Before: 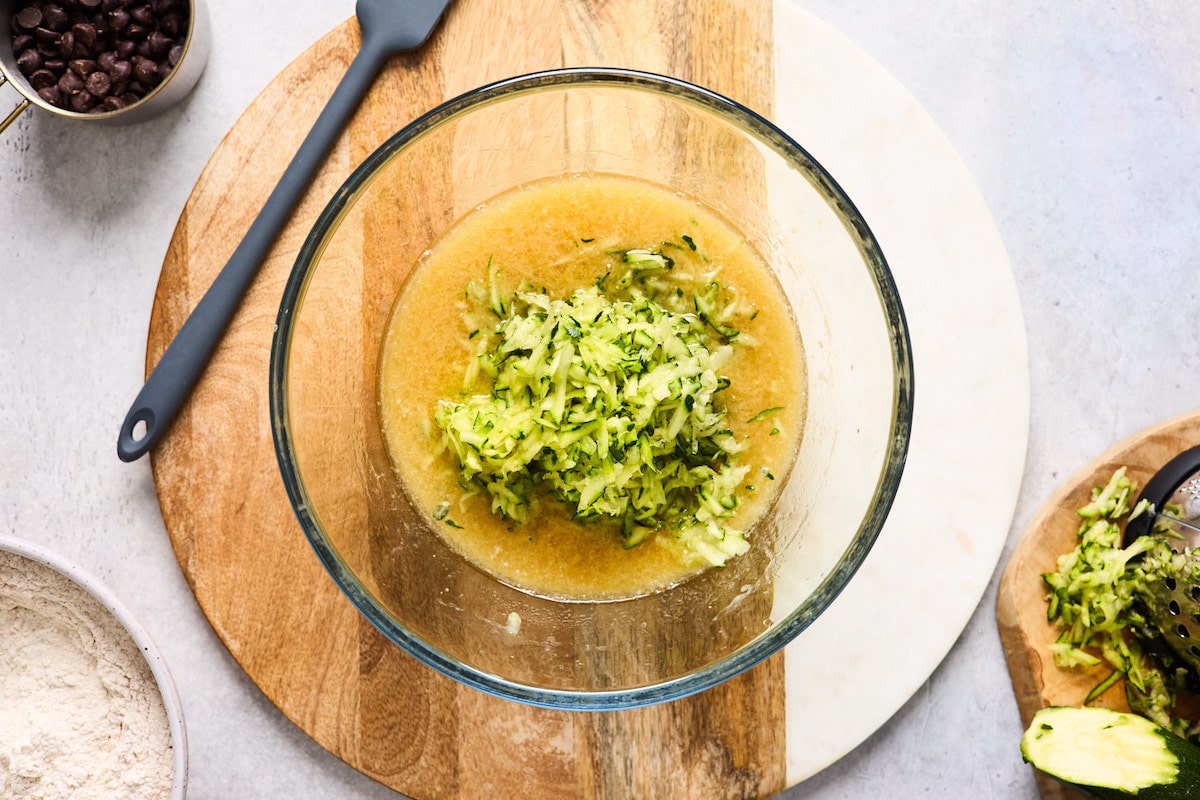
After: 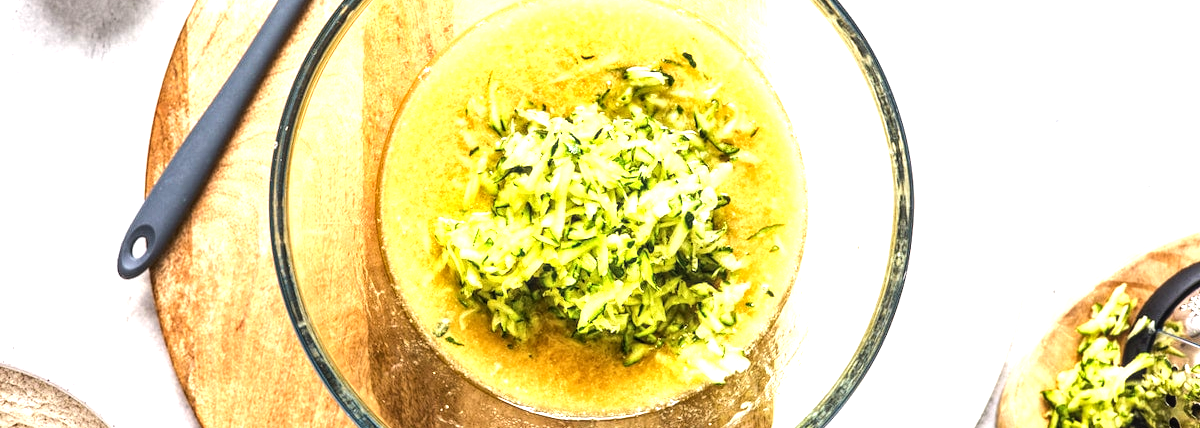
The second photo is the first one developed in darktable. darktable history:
exposure: black level correction 0, exposure 0.7 EV, compensate exposure bias true, compensate highlight preservation false
crop and rotate: top 23.043%, bottom 23.437%
tone equalizer: -8 EV -0.417 EV, -7 EV -0.389 EV, -6 EV -0.333 EV, -5 EV -0.222 EV, -3 EV 0.222 EV, -2 EV 0.333 EV, -1 EV 0.389 EV, +0 EV 0.417 EV, edges refinement/feathering 500, mask exposure compensation -1.57 EV, preserve details no
local contrast: detail 130%
